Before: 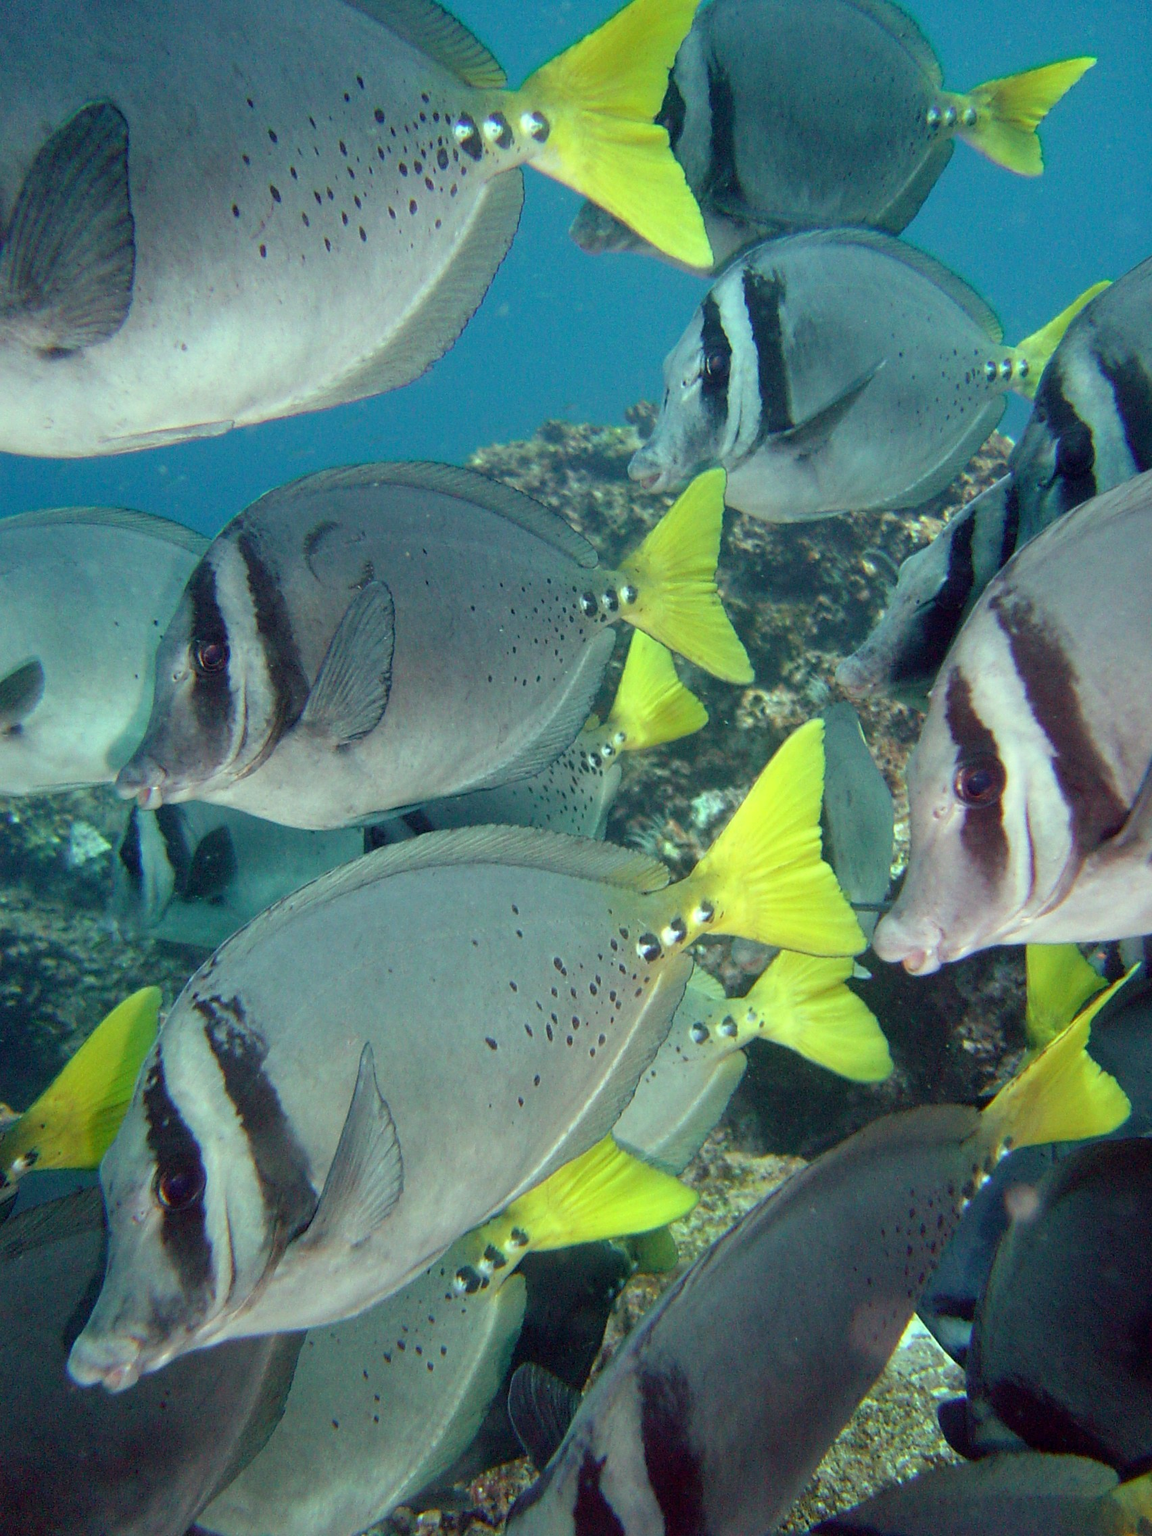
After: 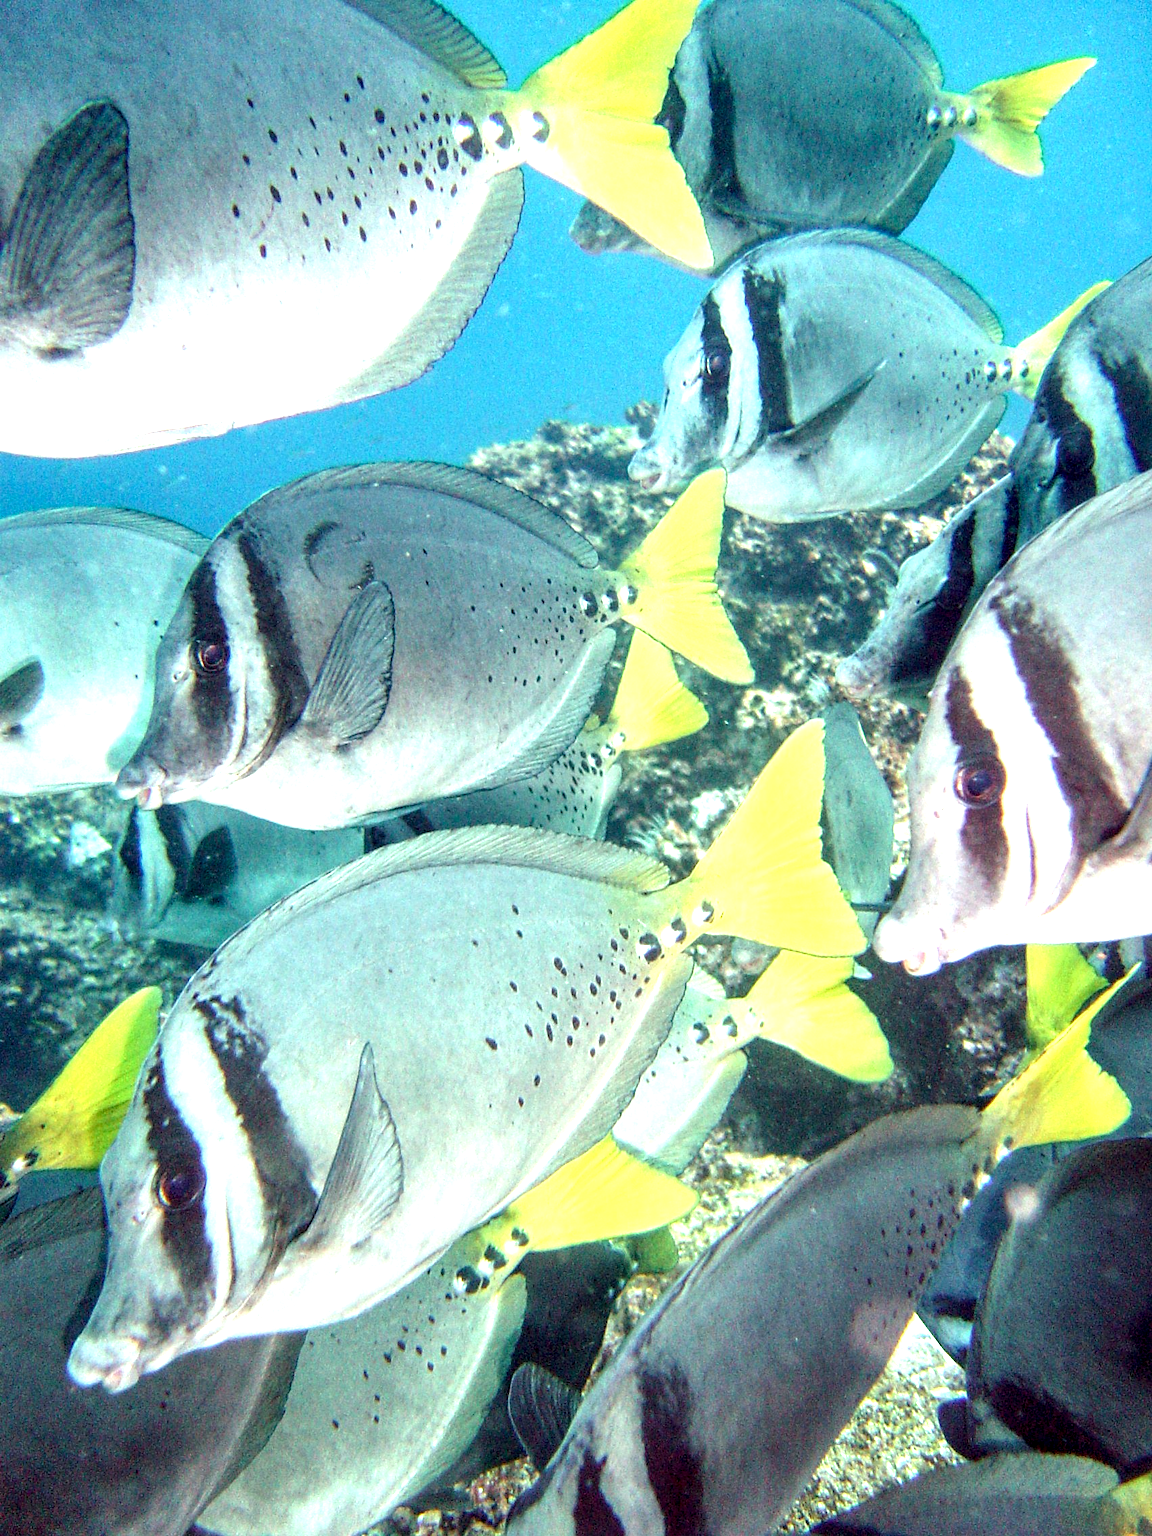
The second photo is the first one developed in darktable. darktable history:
local contrast: highlights 60%, shadows 60%, detail 160%
exposure: black level correction 0, exposure 1.4 EV, compensate highlight preservation false
